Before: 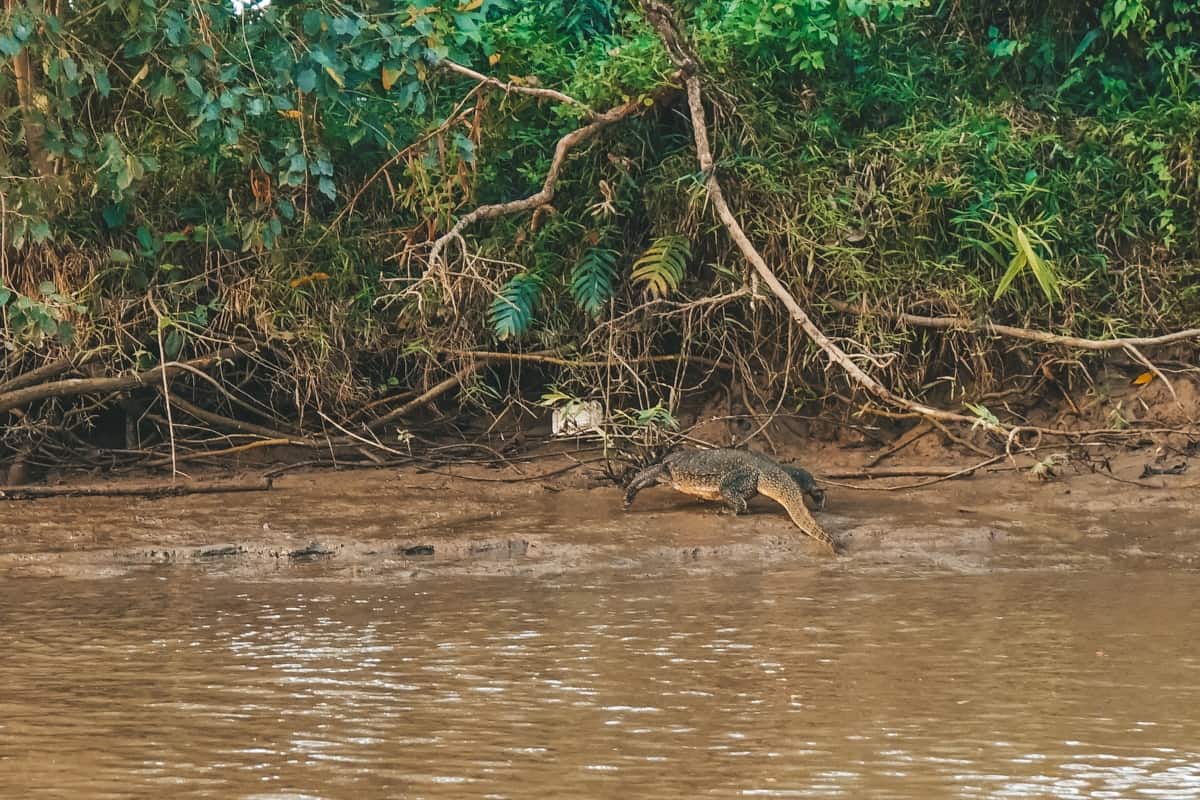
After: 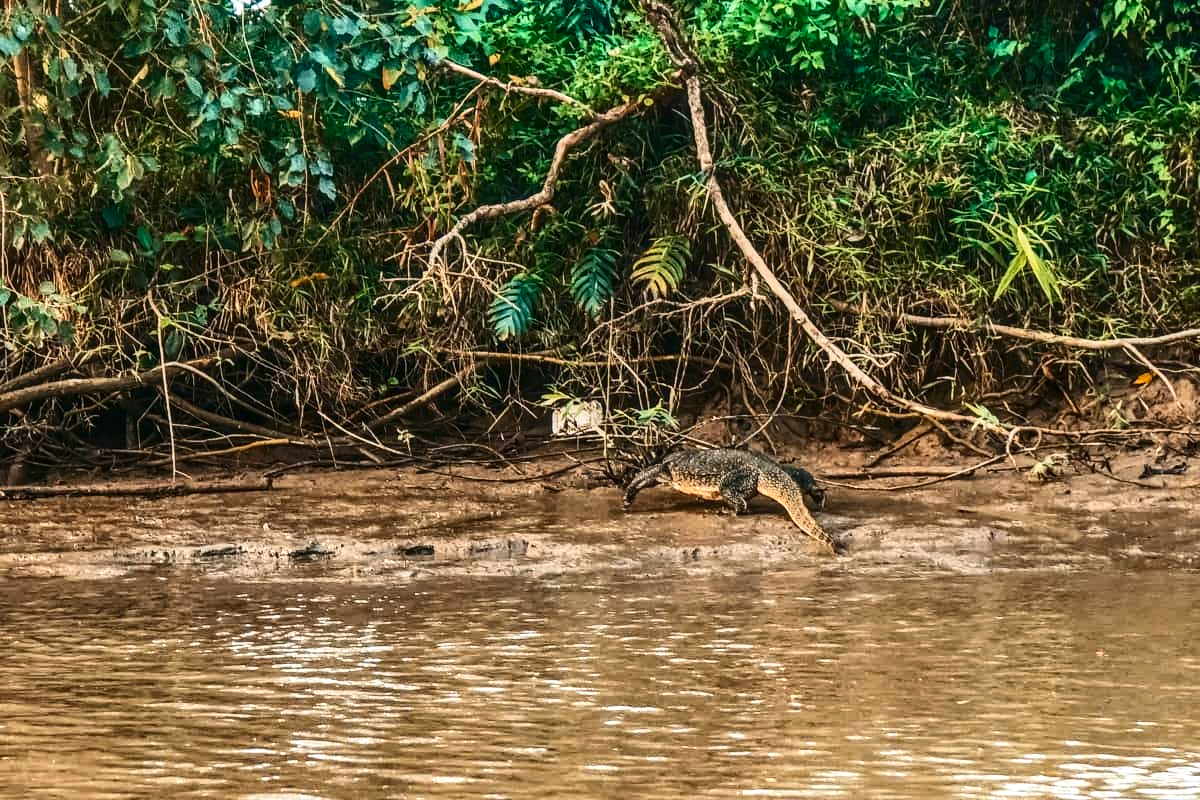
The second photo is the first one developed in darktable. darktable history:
local contrast: detail 130%
contrast brightness saturation: contrast 0.4, brightness 0.05, saturation 0.25
